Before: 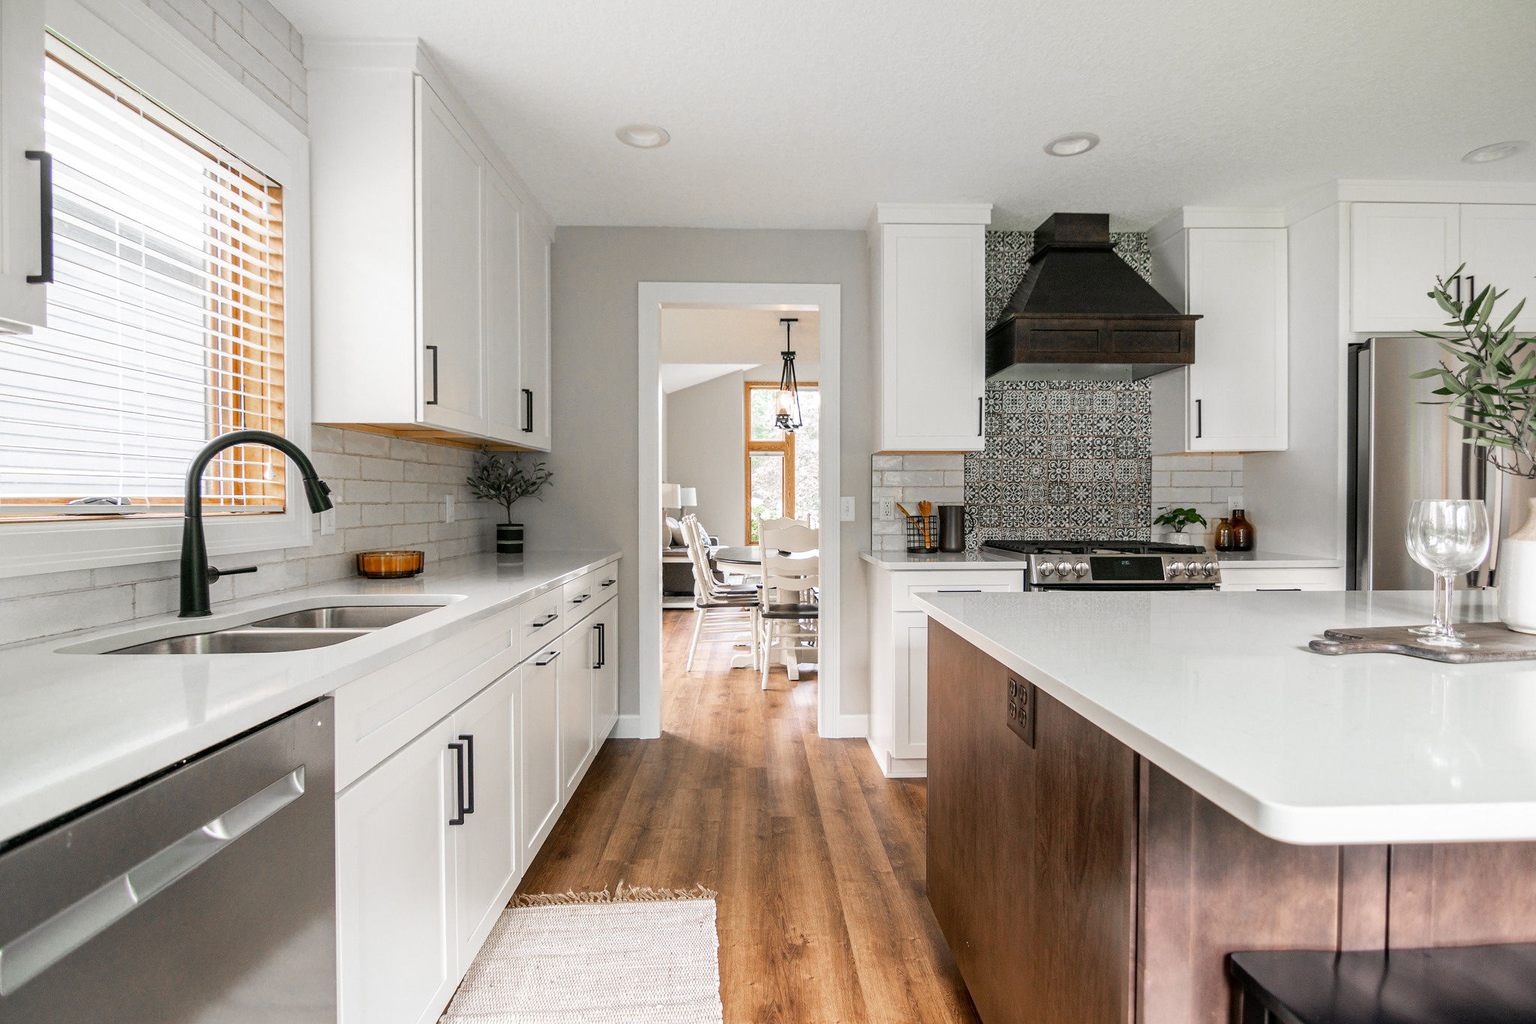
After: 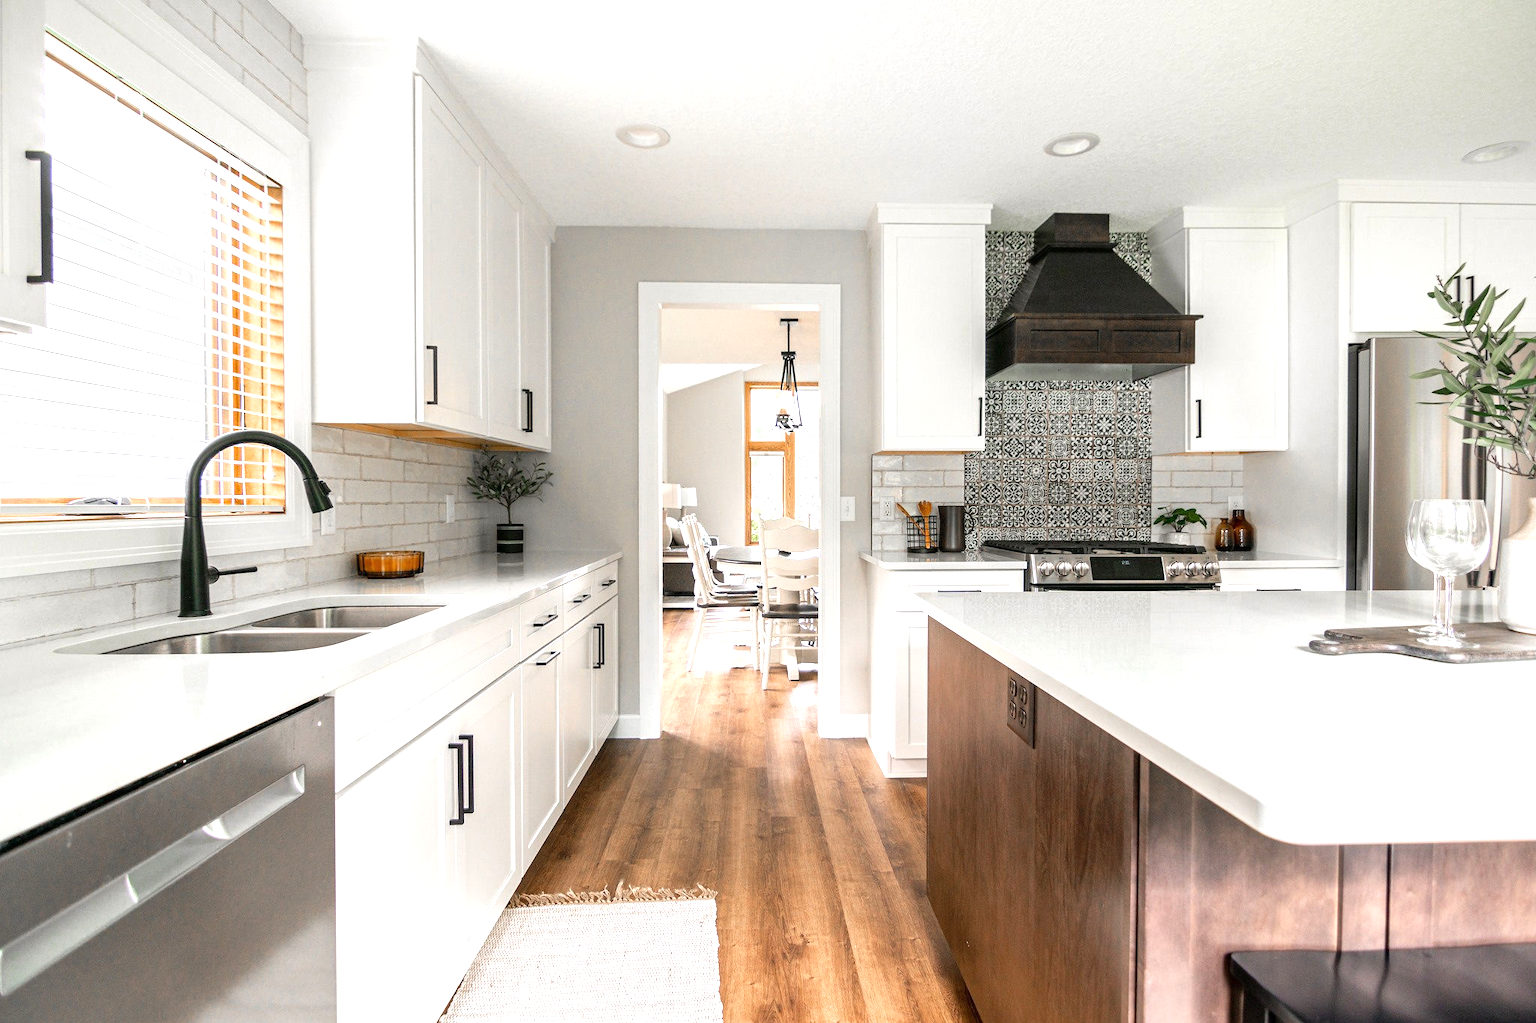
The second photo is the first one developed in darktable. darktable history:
exposure: exposure 0.637 EV, compensate exposure bias true, compensate highlight preservation false
